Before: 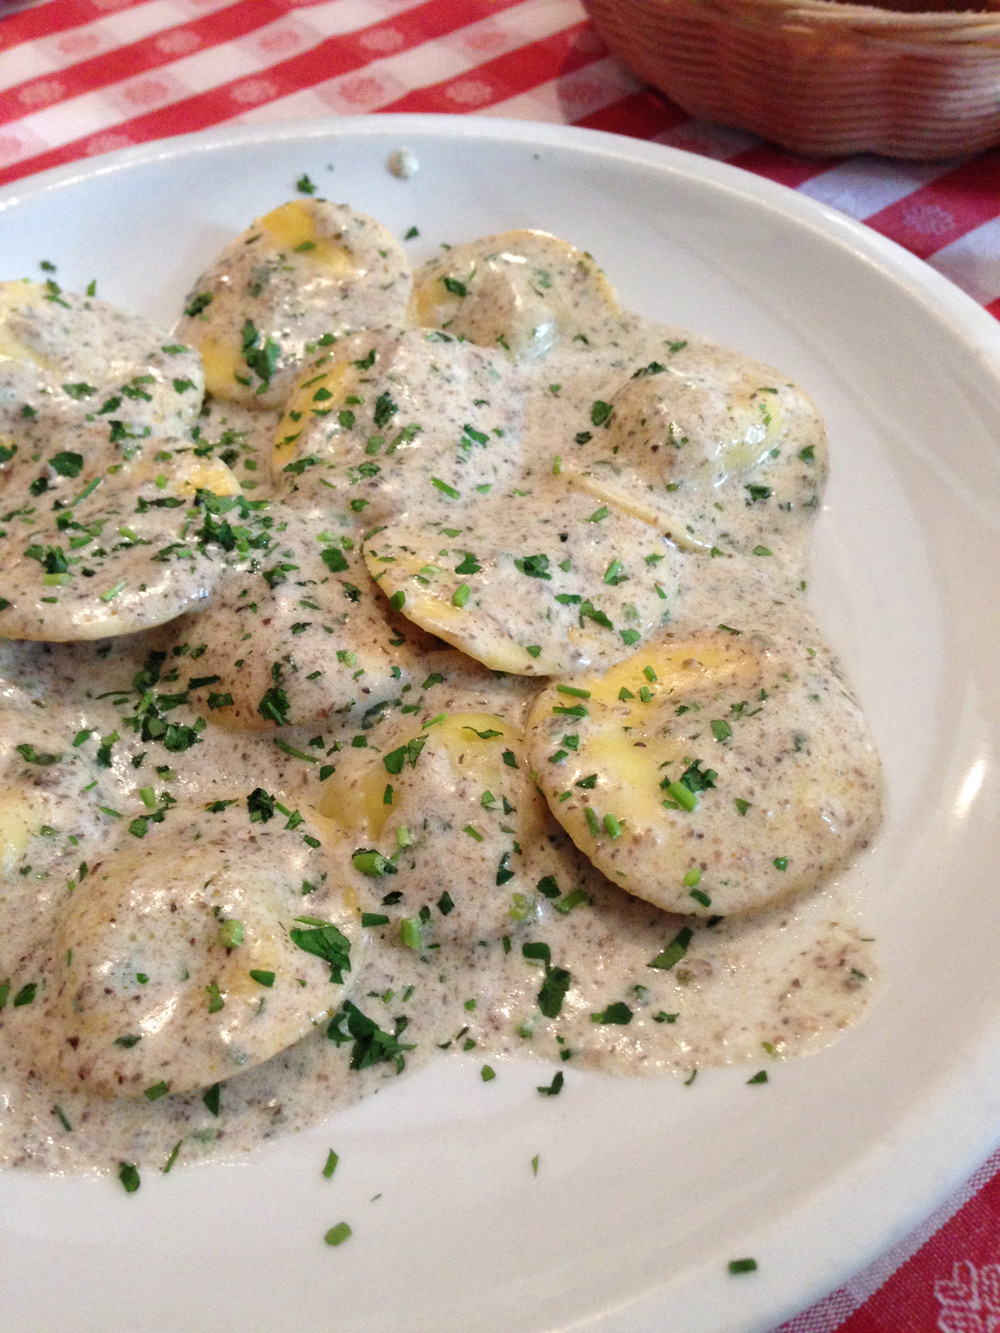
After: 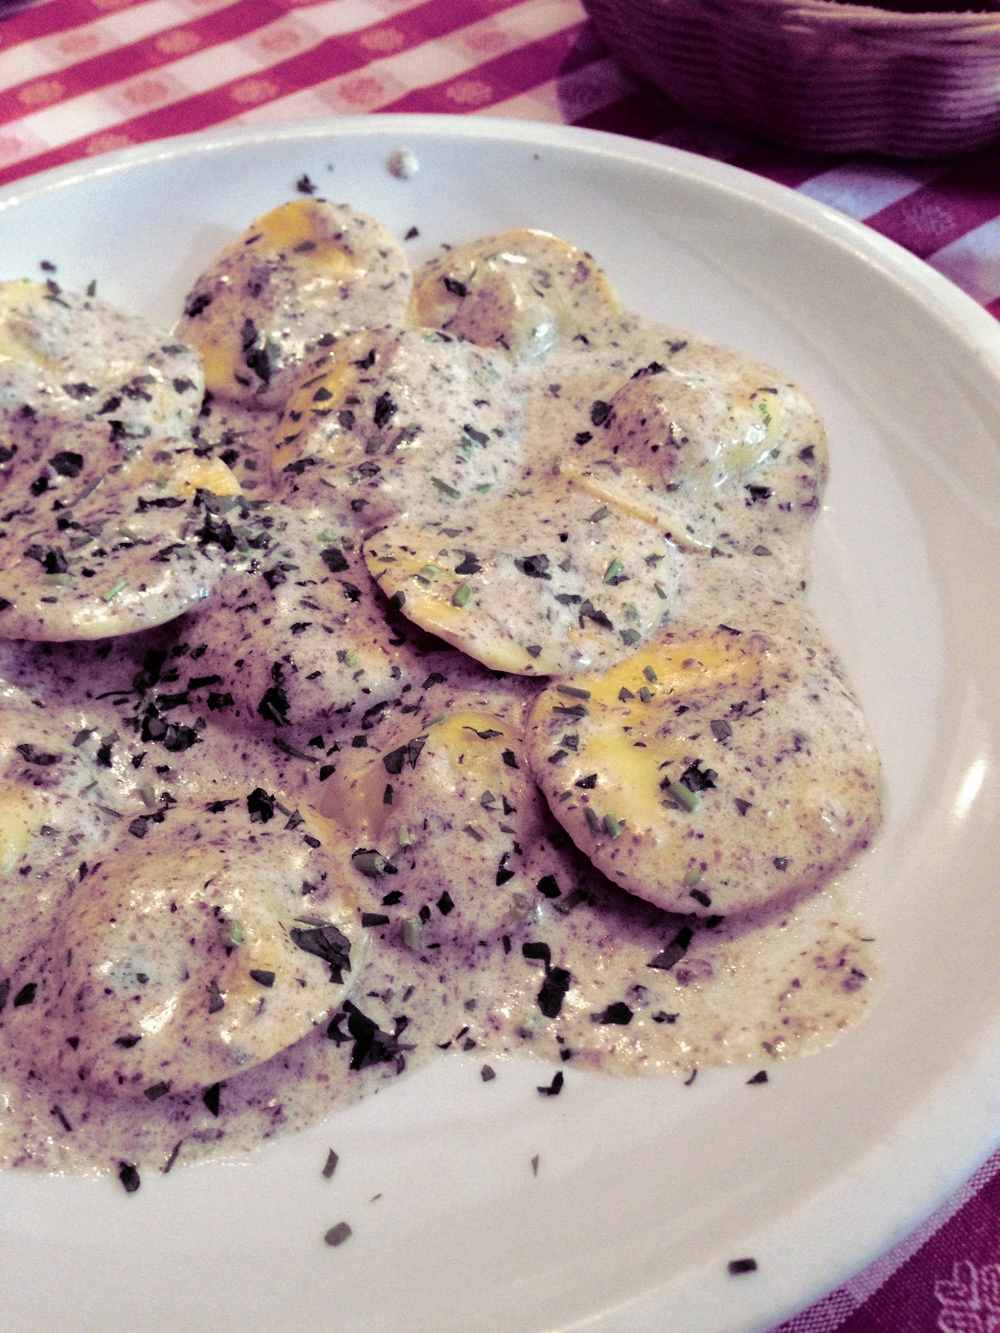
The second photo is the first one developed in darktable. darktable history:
split-toning: shadows › hue 277.2°, shadows › saturation 0.74
fill light: exposure -2 EV, width 8.6
zone system: size 8, zone [-1, 0.082, -1 ×23]
